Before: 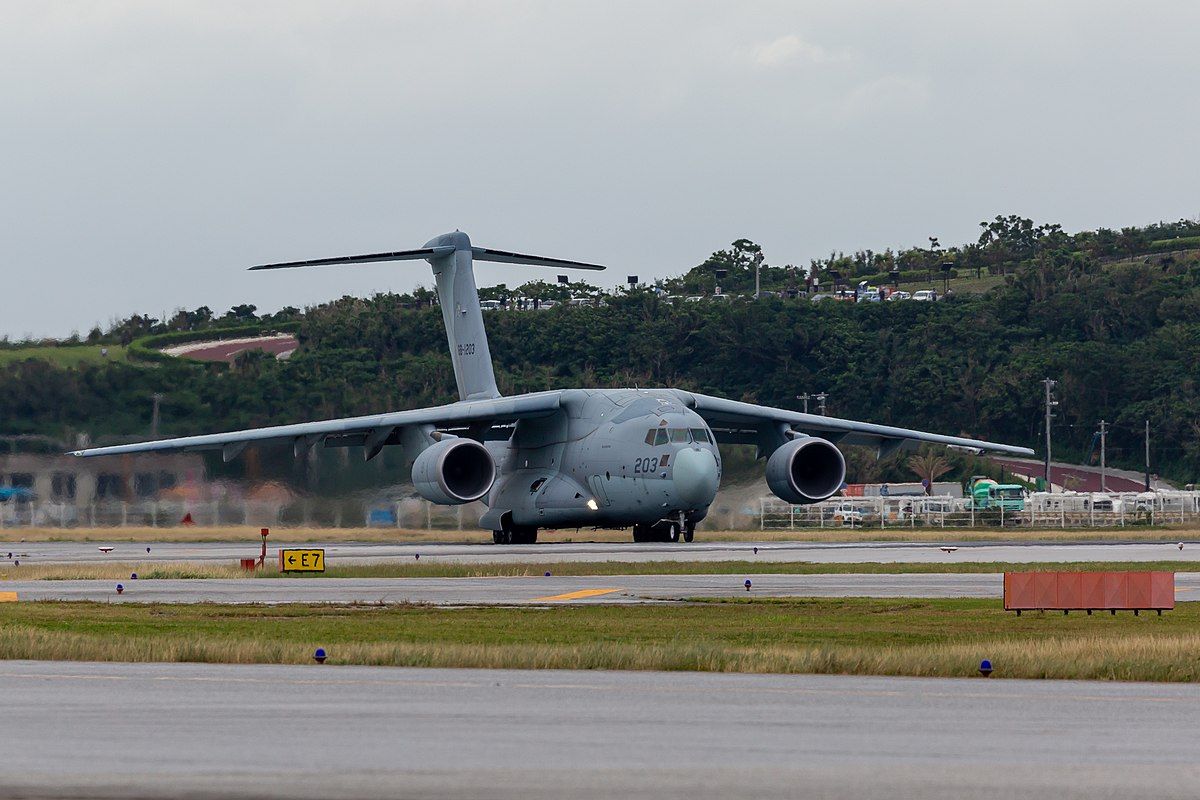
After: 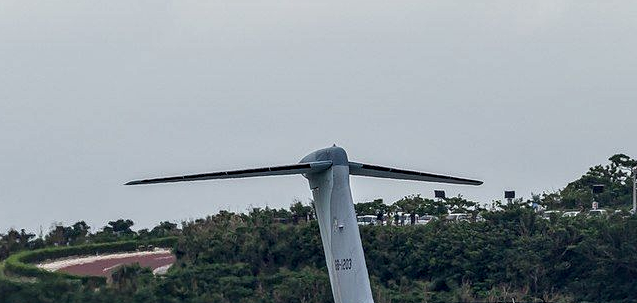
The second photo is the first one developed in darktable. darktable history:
local contrast: detail 144%
crop: left 10.309%, top 10.633%, right 36.529%, bottom 51.481%
contrast equalizer: octaves 7, y [[0.5 ×6], [0.5 ×6], [0.5, 0.5, 0.501, 0.545, 0.707, 0.863], [0 ×6], [0 ×6]]
